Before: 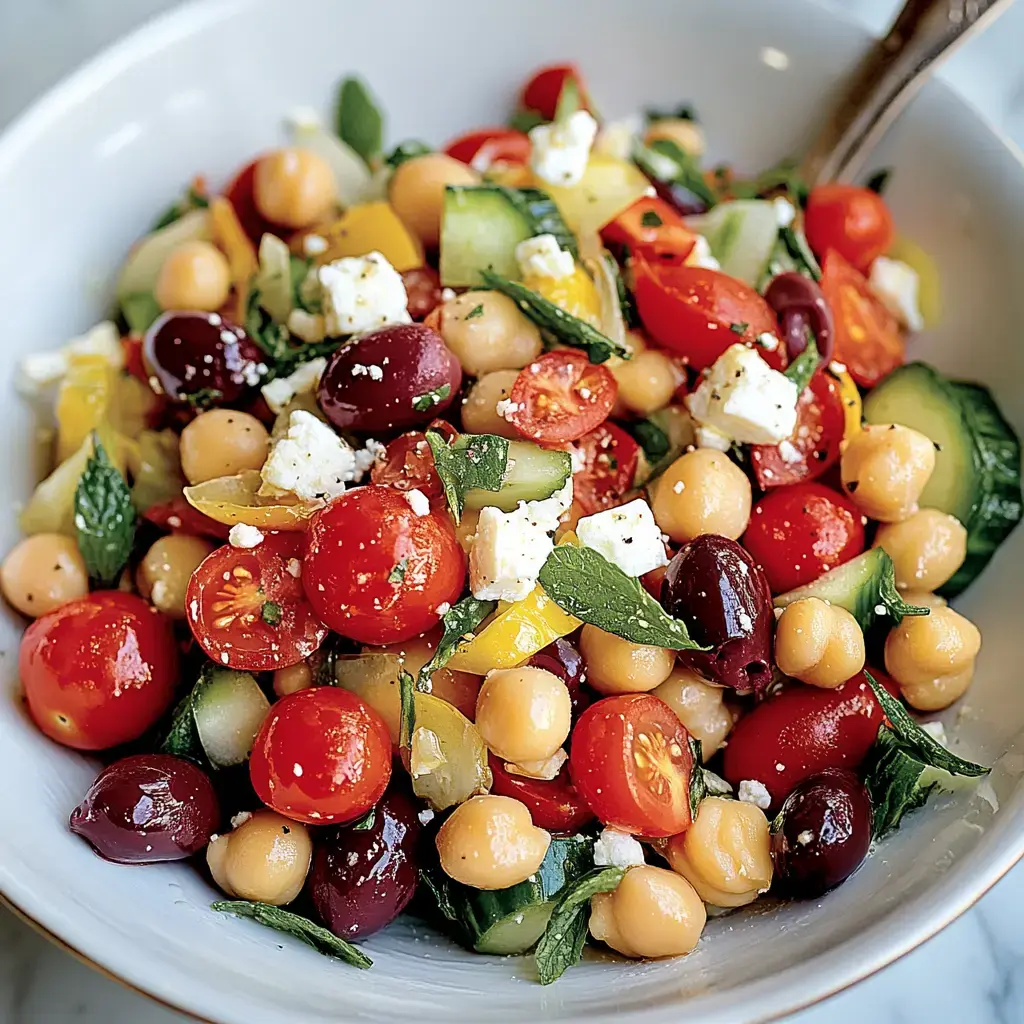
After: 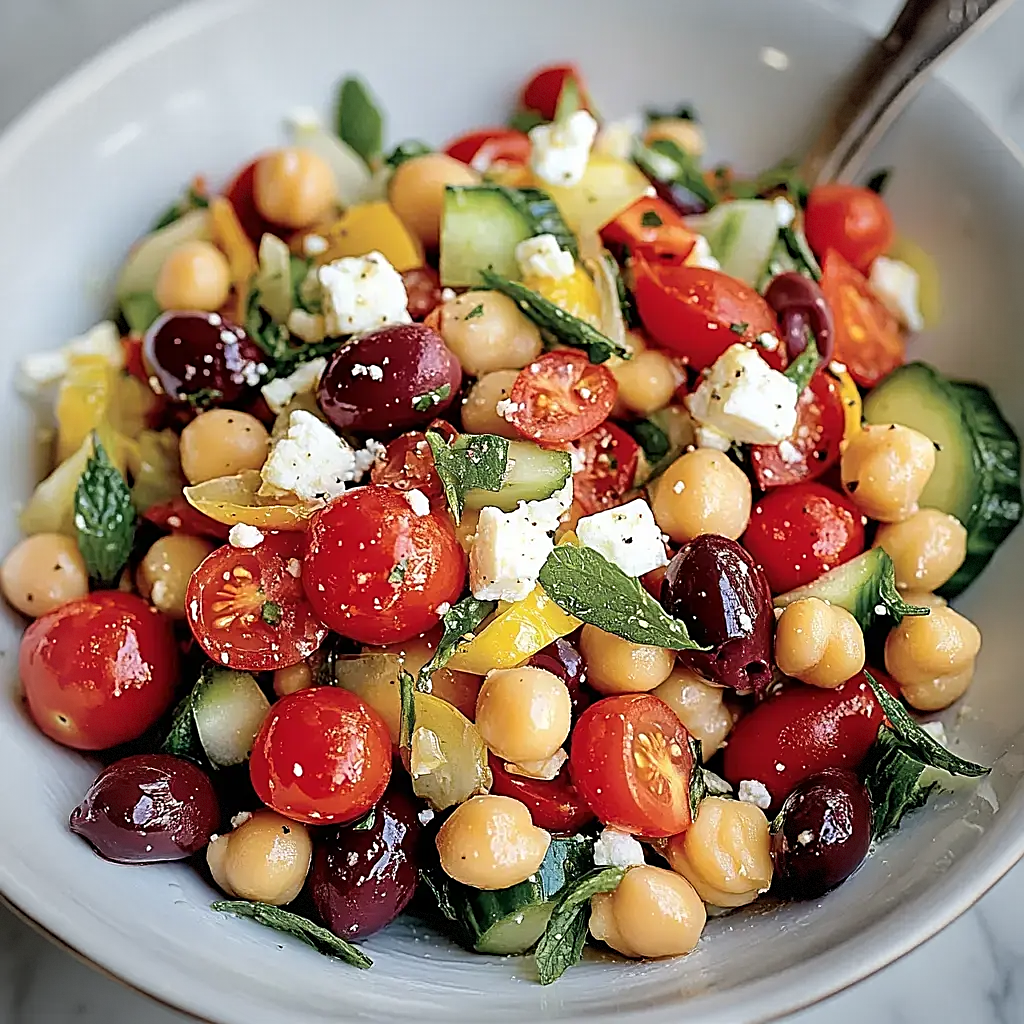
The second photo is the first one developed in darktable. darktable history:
sharpen: on, module defaults
vignetting: brightness -0.29, dithering 8-bit output, unbound false
